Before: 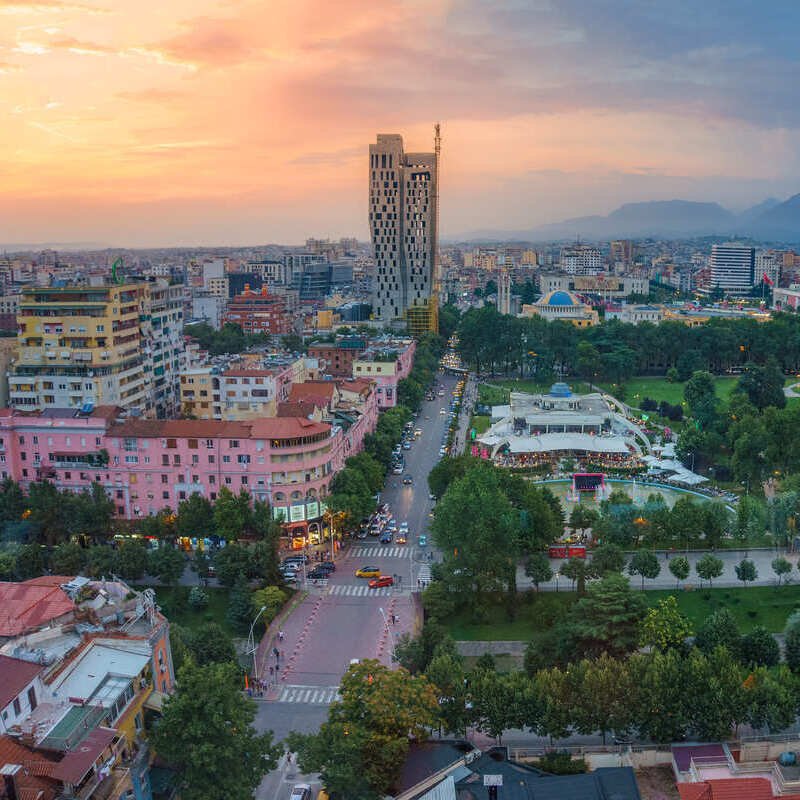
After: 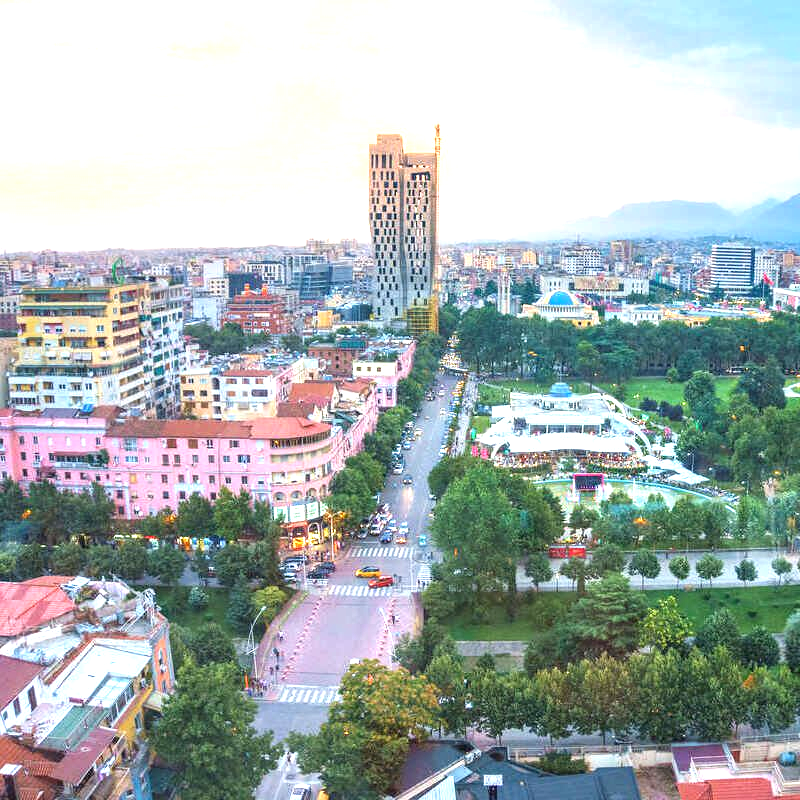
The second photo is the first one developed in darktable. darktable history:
exposure: black level correction 0, exposure 1.757 EV, compensate exposure bias true, compensate highlight preservation false
